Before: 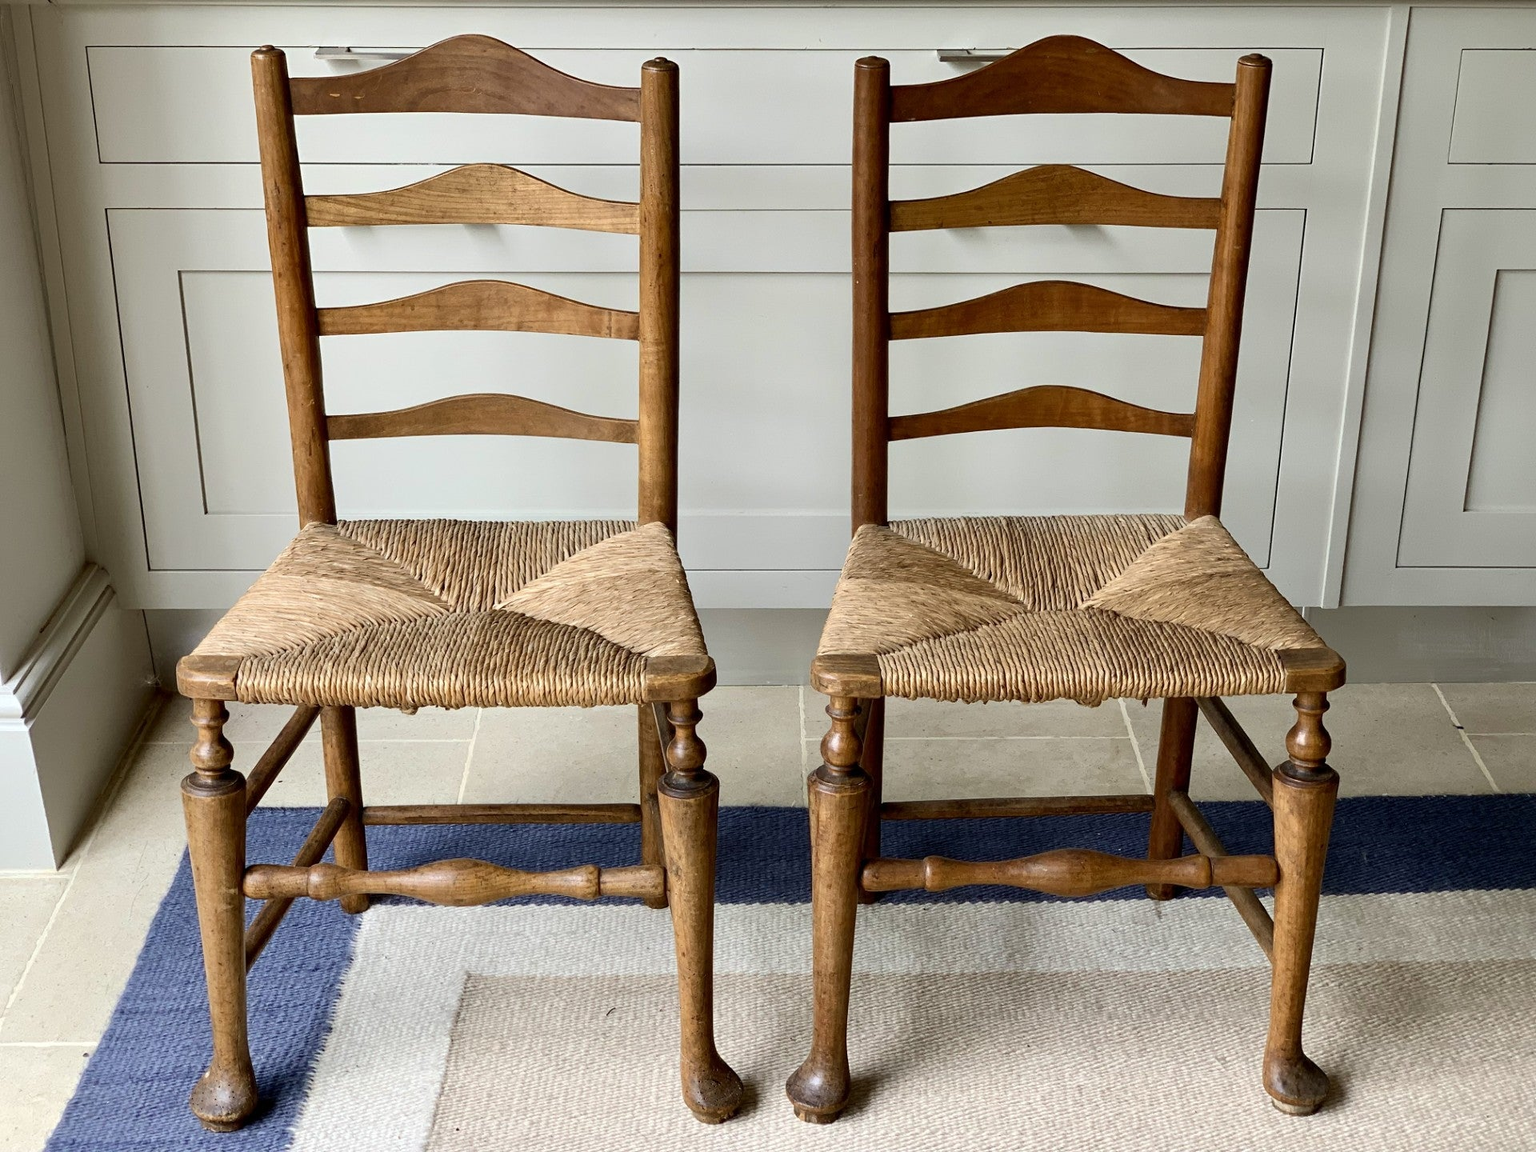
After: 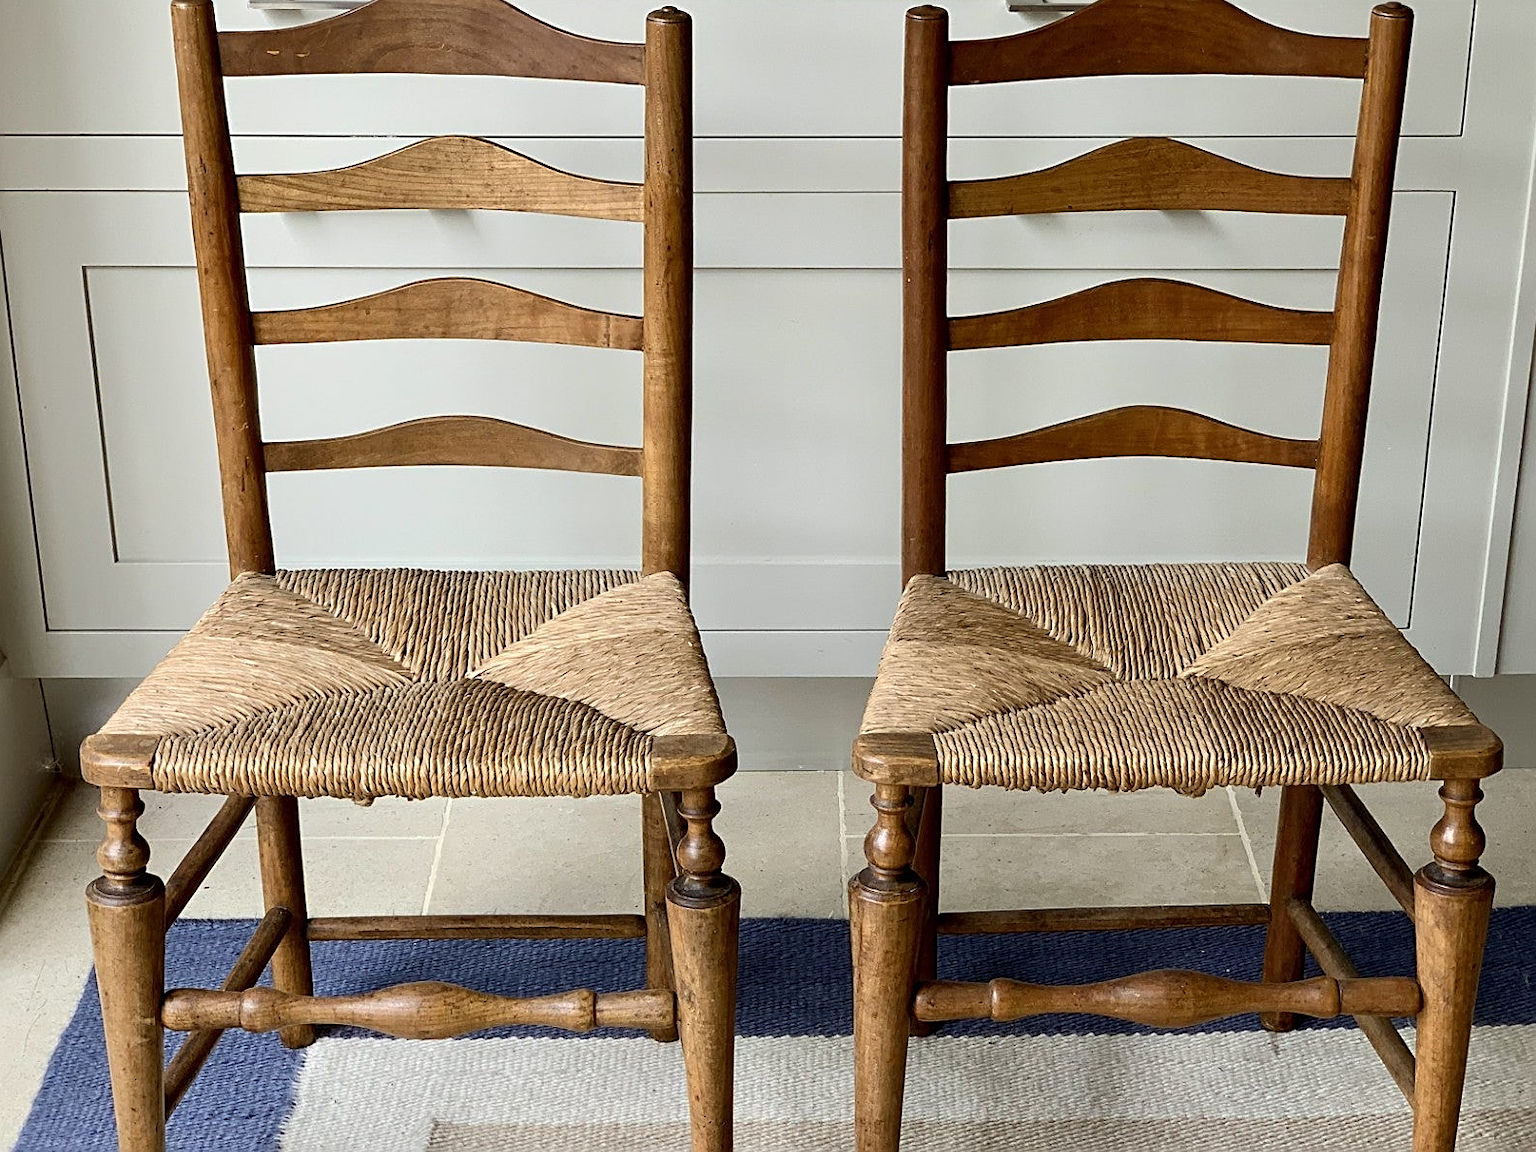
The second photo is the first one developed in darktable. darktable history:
crop and rotate: left 7.196%, top 4.574%, right 10.605%, bottom 13.178%
sharpen: on, module defaults
